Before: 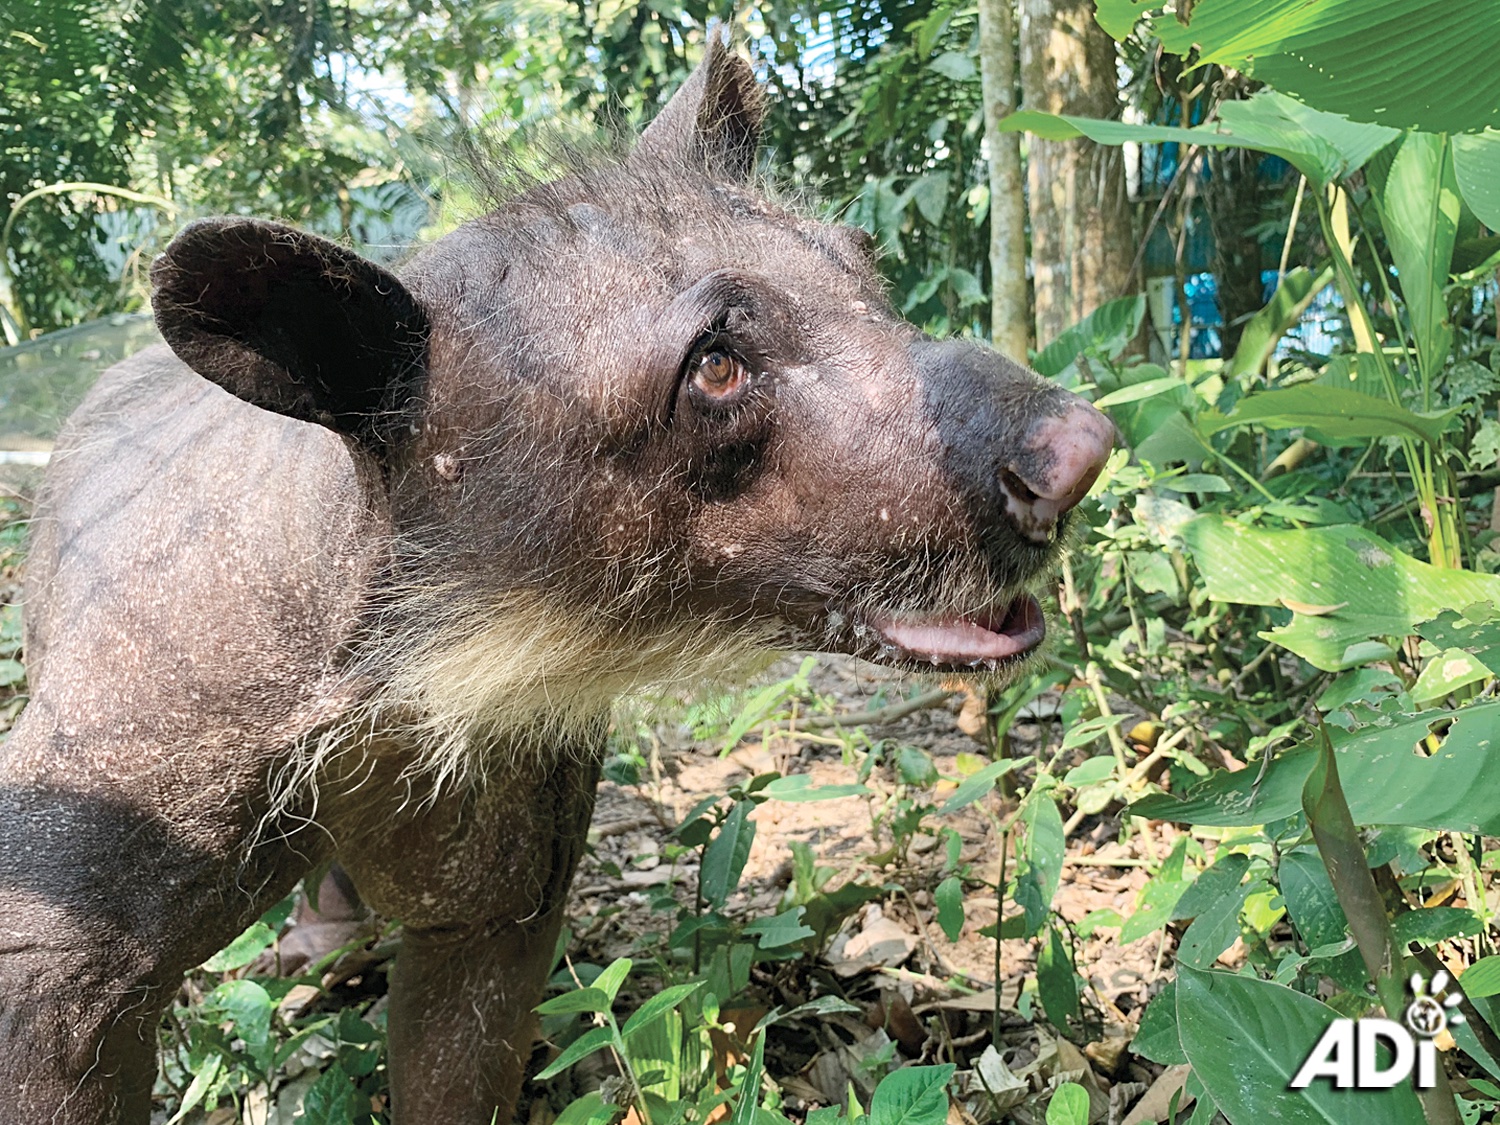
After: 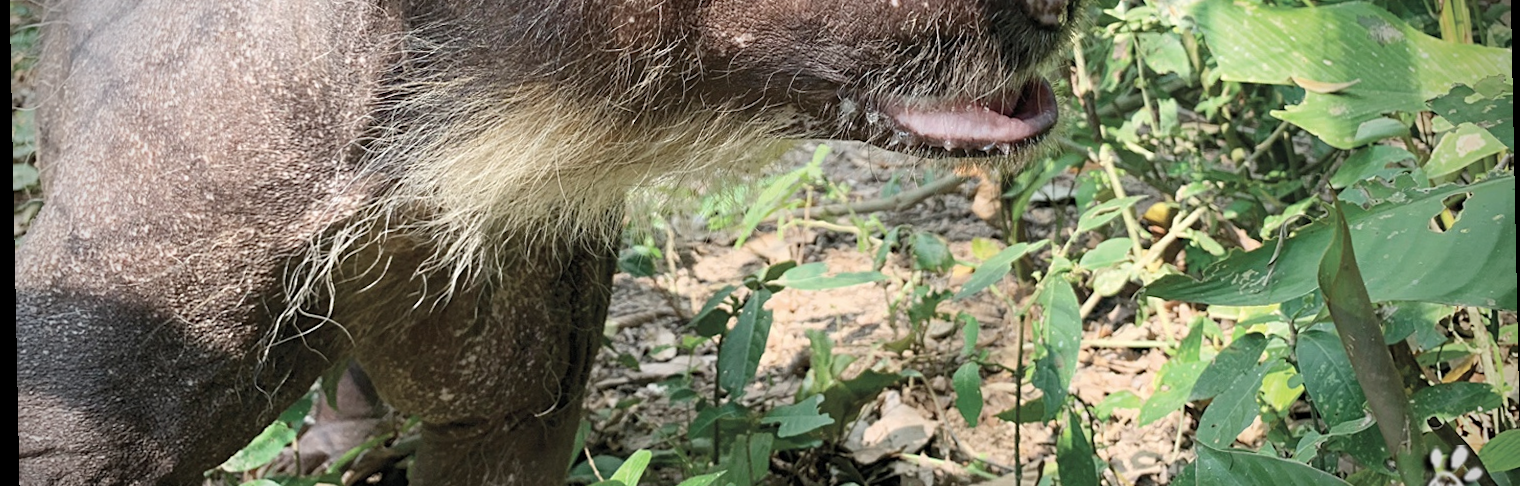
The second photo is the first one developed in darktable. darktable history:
rotate and perspective: rotation -1.17°, automatic cropping off
contrast brightness saturation: saturation -0.1
crop: top 45.551%, bottom 12.262%
vignetting: fall-off start 70.97%, brightness -0.584, saturation -0.118, width/height ratio 1.333
